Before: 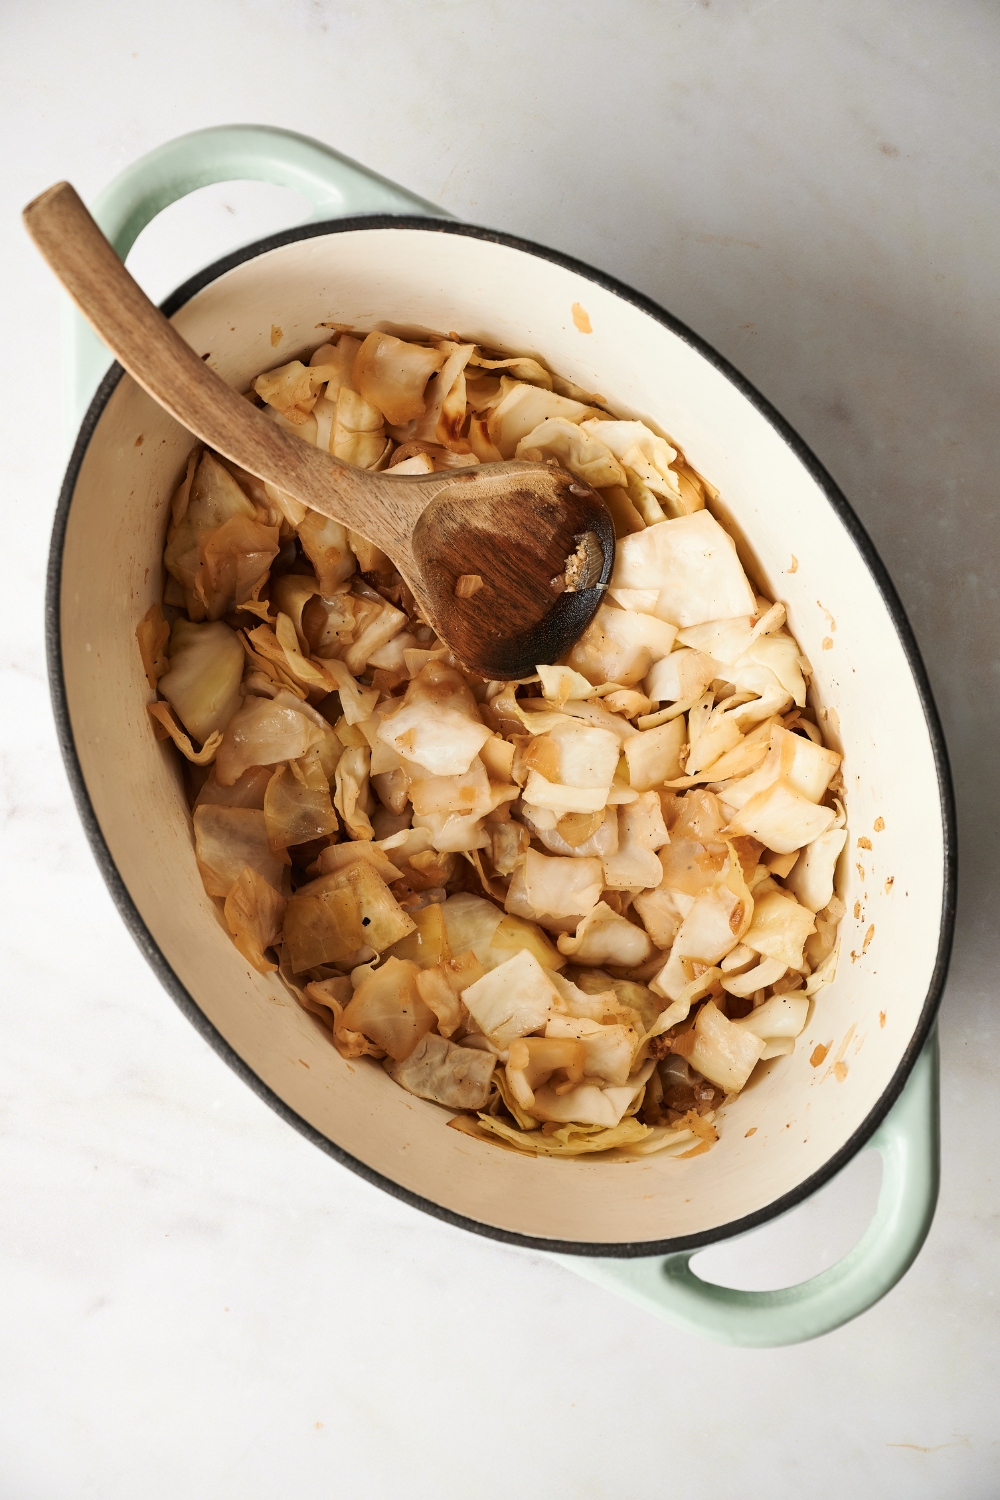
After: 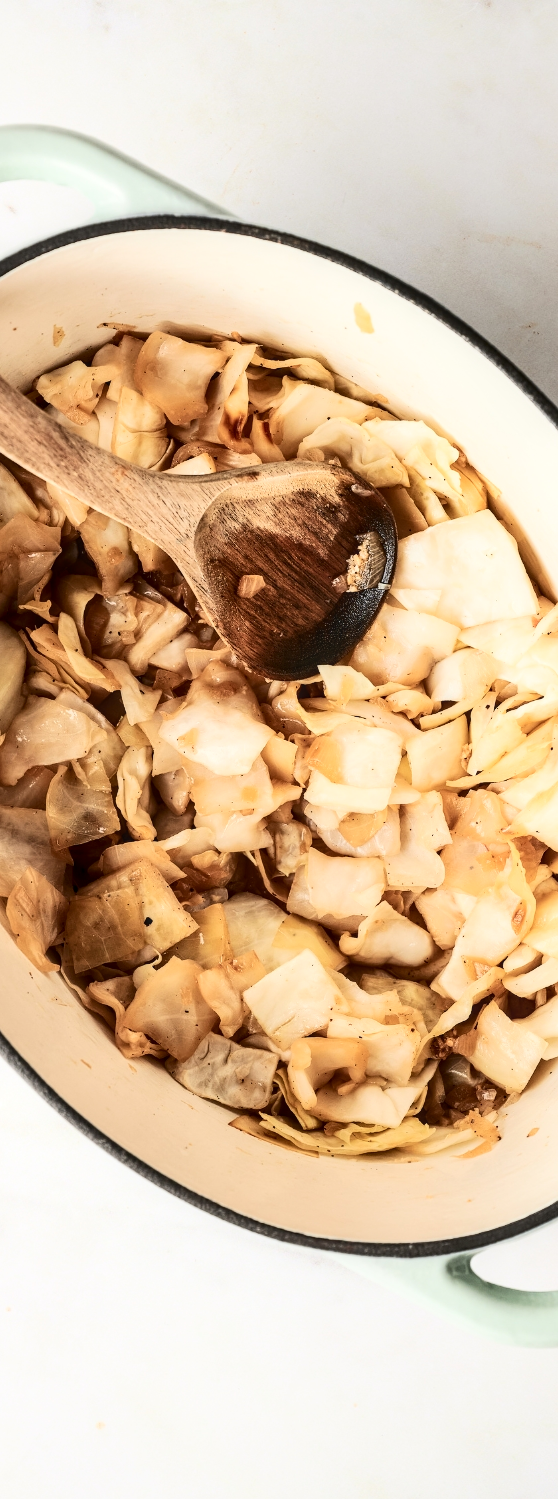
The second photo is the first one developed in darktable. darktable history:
crop: left 21.896%, right 22.05%, bottom 0.009%
local contrast: on, module defaults
tone curve: curves: ch0 [(0, 0) (0.003, 0.005) (0.011, 0.011) (0.025, 0.02) (0.044, 0.03) (0.069, 0.041) (0.1, 0.062) (0.136, 0.089) (0.177, 0.135) (0.224, 0.189) (0.277, 0.259) (0.335, 0.373) (0.399, 0.499) (0.468, 0.622) (0.543, 0.724) (0.623, 0.807) (0.709, 0.868) (0.801, 0.916) (0.898, 0.964) (1, 1)], color space Lab, independent channels, preserve colors none
